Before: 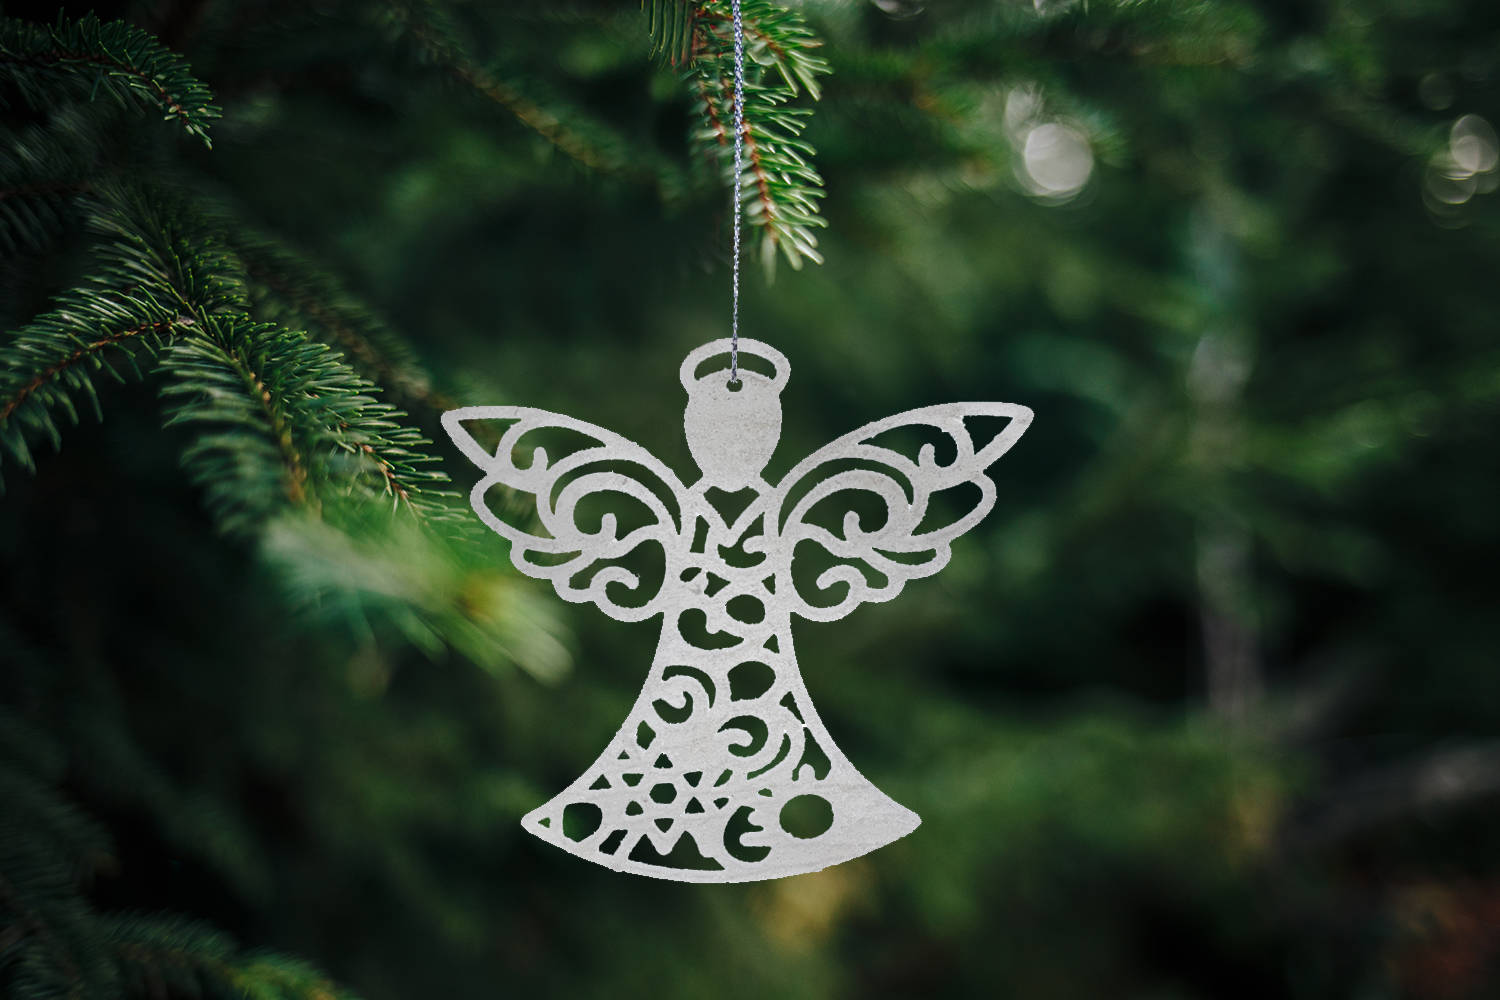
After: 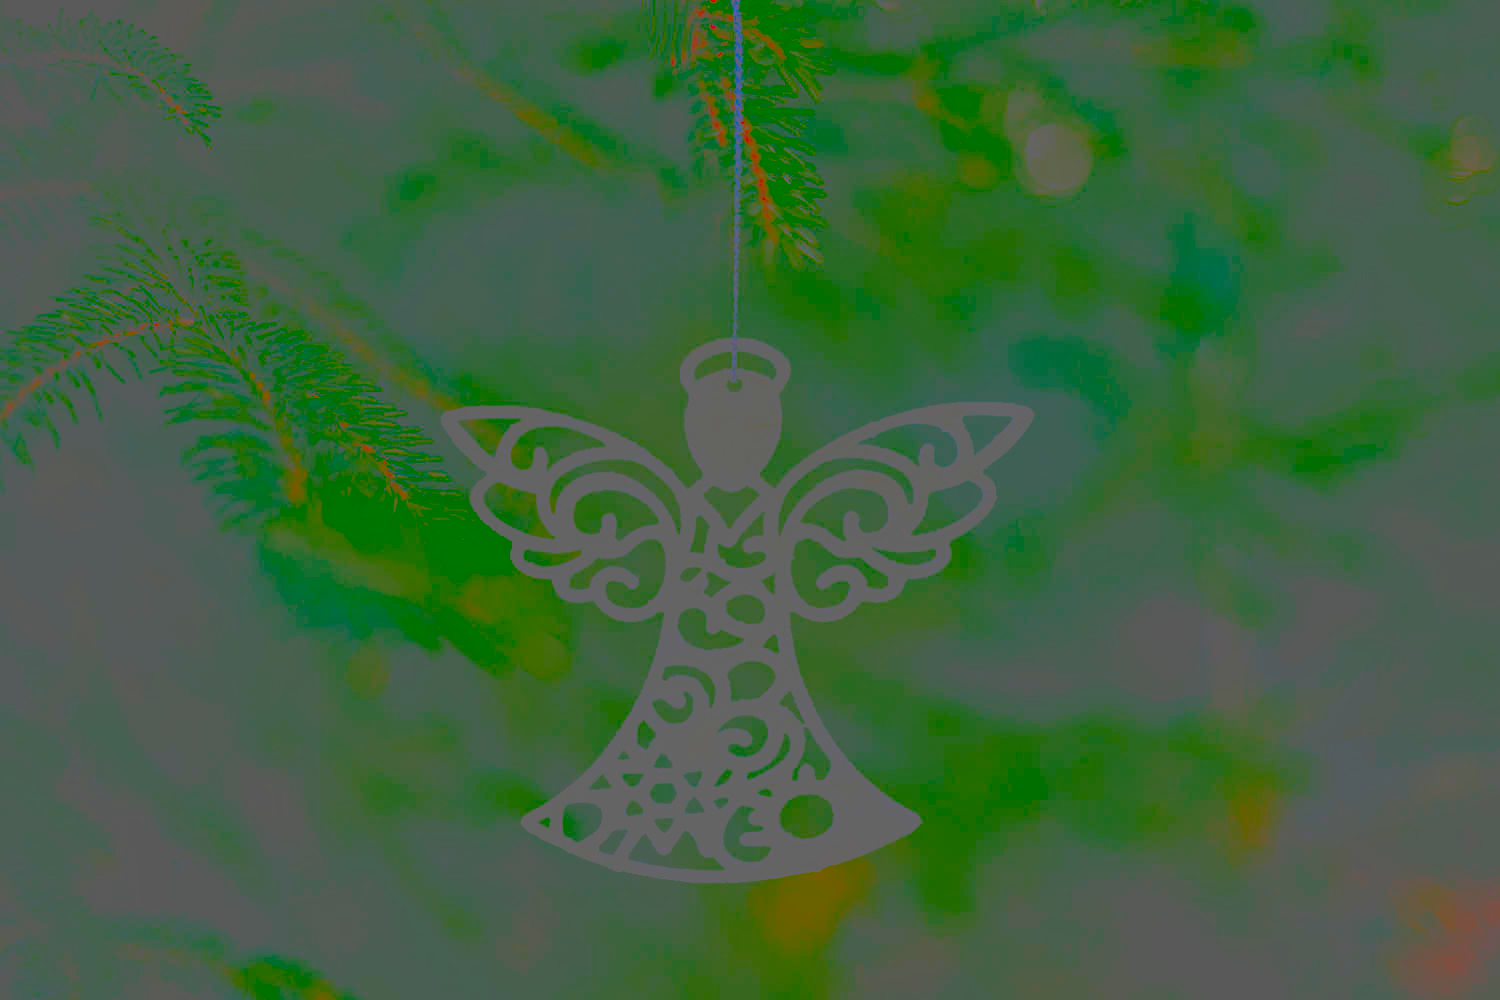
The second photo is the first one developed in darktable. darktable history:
exposure: black level correction 0, exposure 0.695 EV, compensate highlight preservation false
contrast brightness saturation: contrast -0.972, brightness -0.167, saturation 0.765
local contrast: highlights 60%, shadows 59%, detail 160%
tone equalizer: -8 EV -0.413 EV, -7 EV -0.414 EV, -6 EV -0.36 EV, -5 EV -0.247 EV, -3 EV 0.249 EV, -2 EV 0.355 EV, -1 EV 0.381 EV, +0 EV 0.387 EV
